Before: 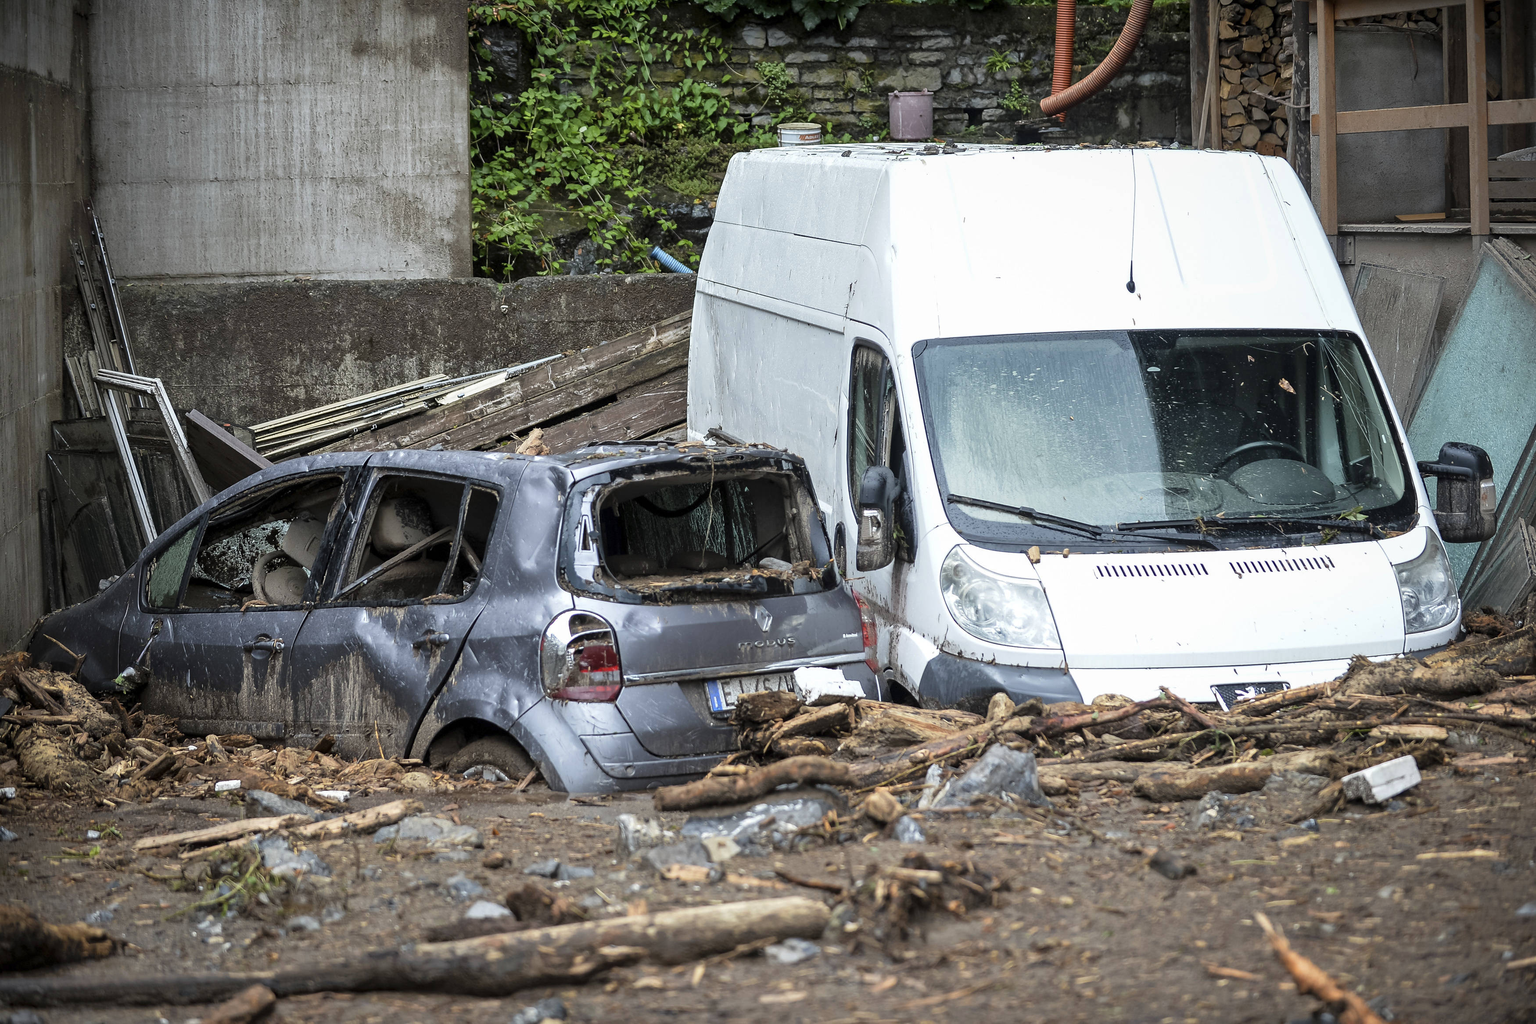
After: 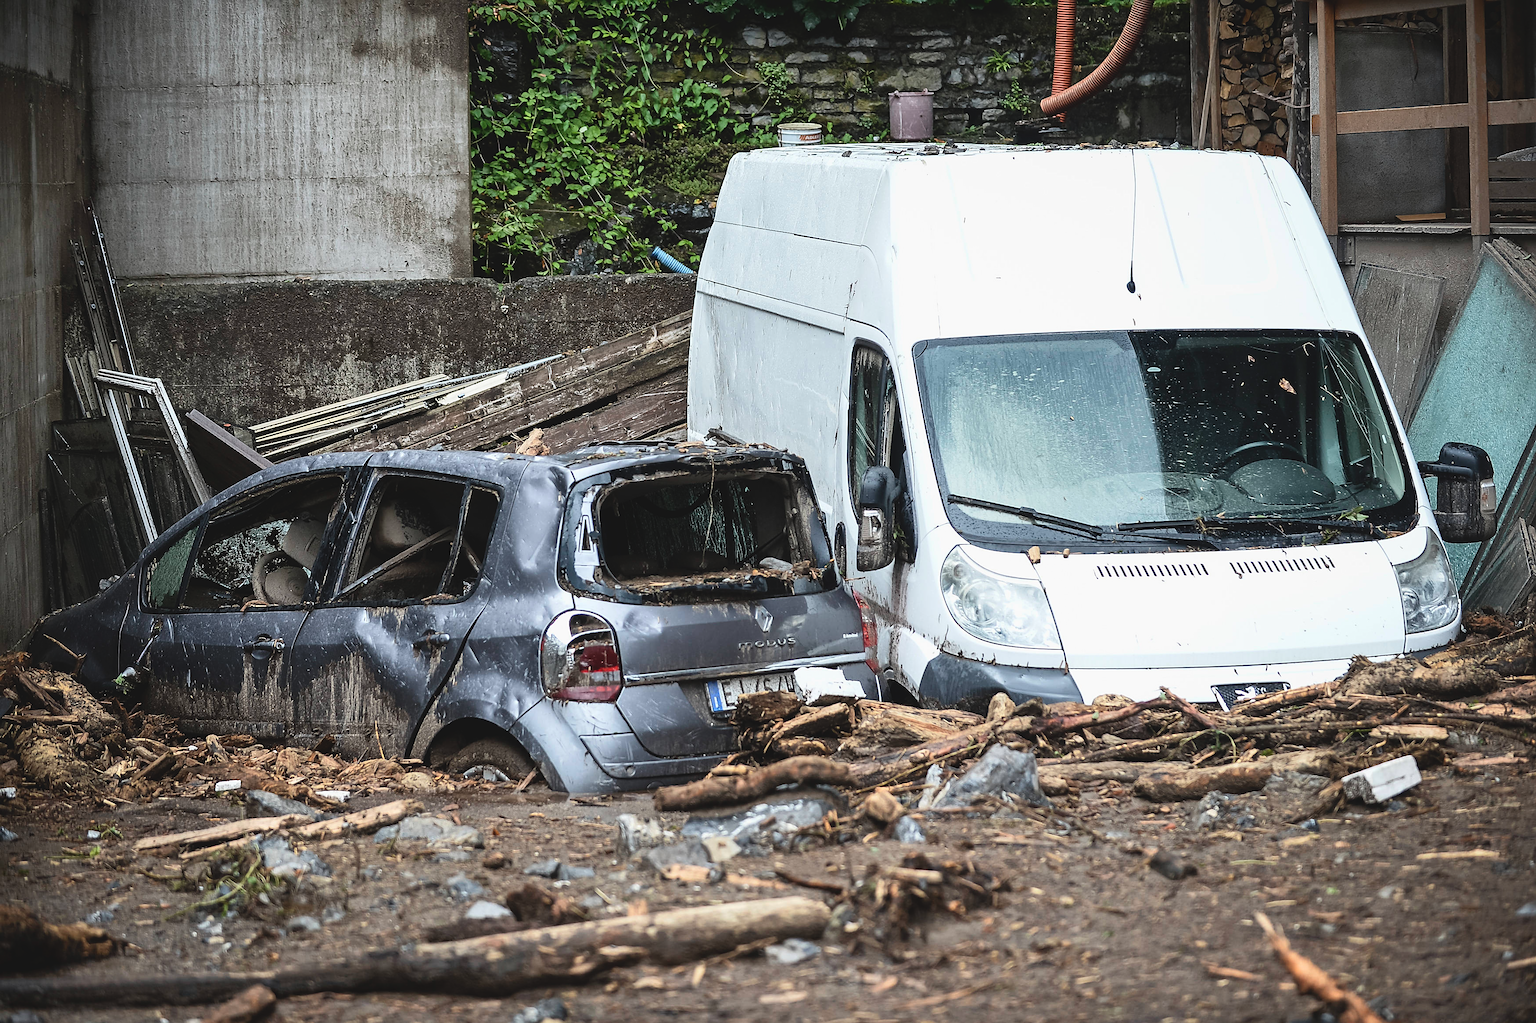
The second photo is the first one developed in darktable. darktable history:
exposure: black level correction -0.015, exposure -0.135 EV, compensate highlight preservation false
sharpen: on, module defaults
contrast brightness saturation: contrast 0.221
